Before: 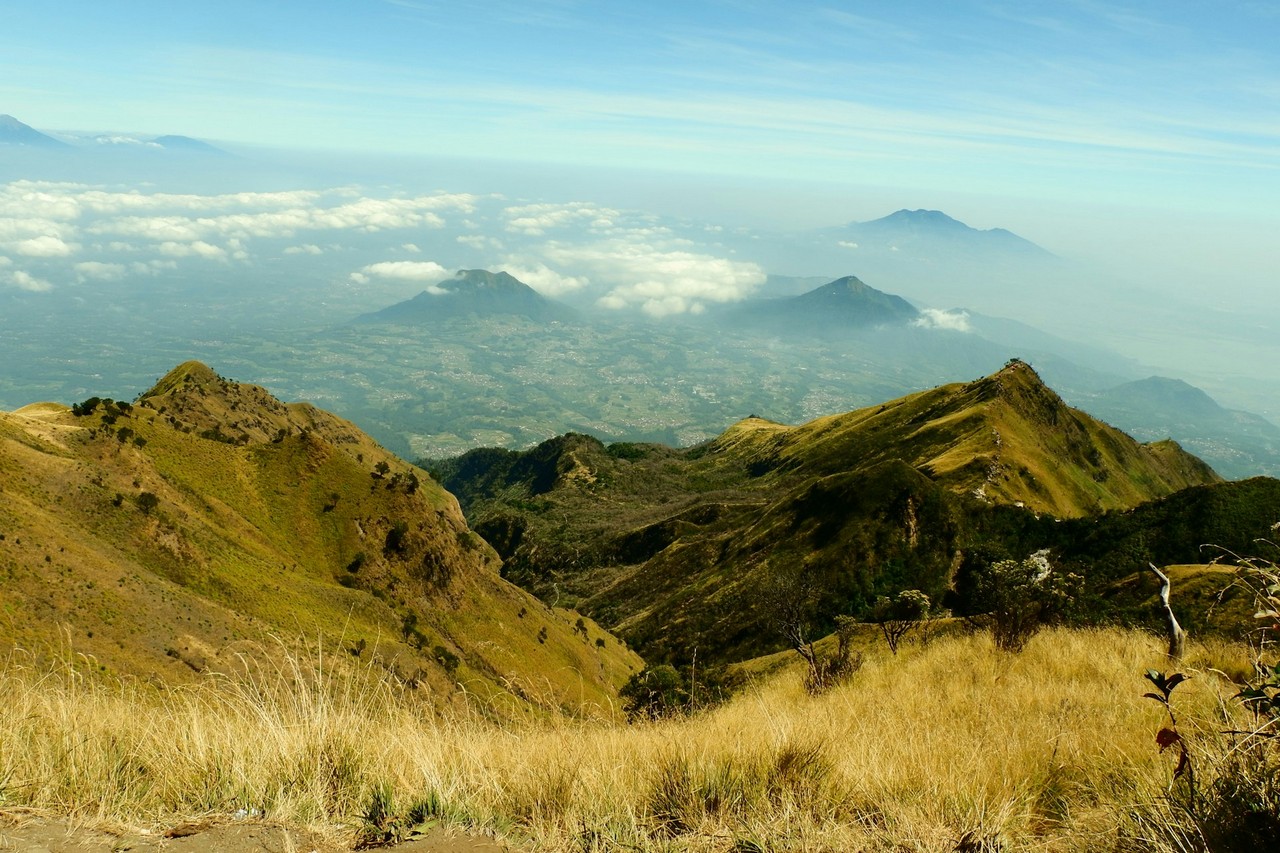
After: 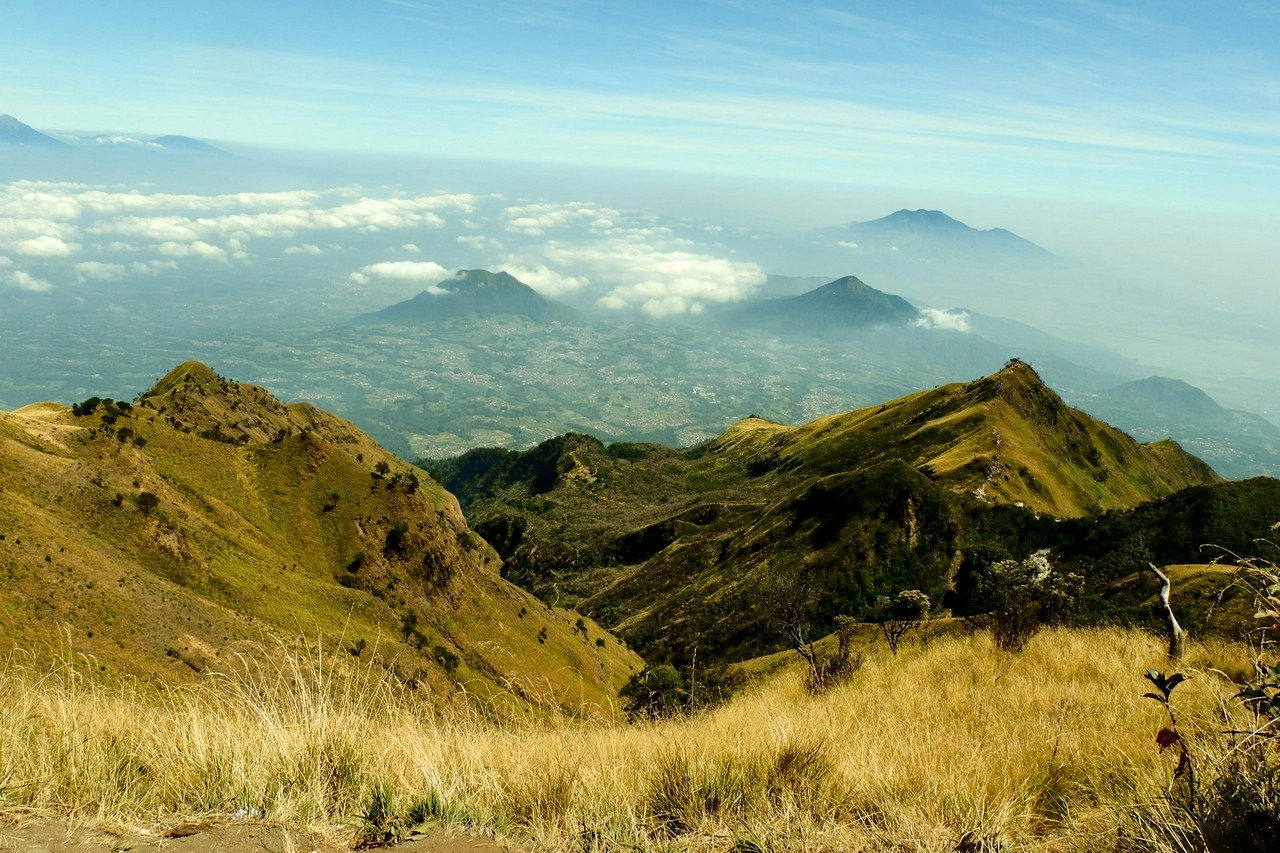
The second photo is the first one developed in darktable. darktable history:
exposure: exposure -0.021 EV, compensate highlight preservation false
local contrast: mode bilateral grid, contrast 20, coarseness 50, detail 130%, midtone range 0.2
